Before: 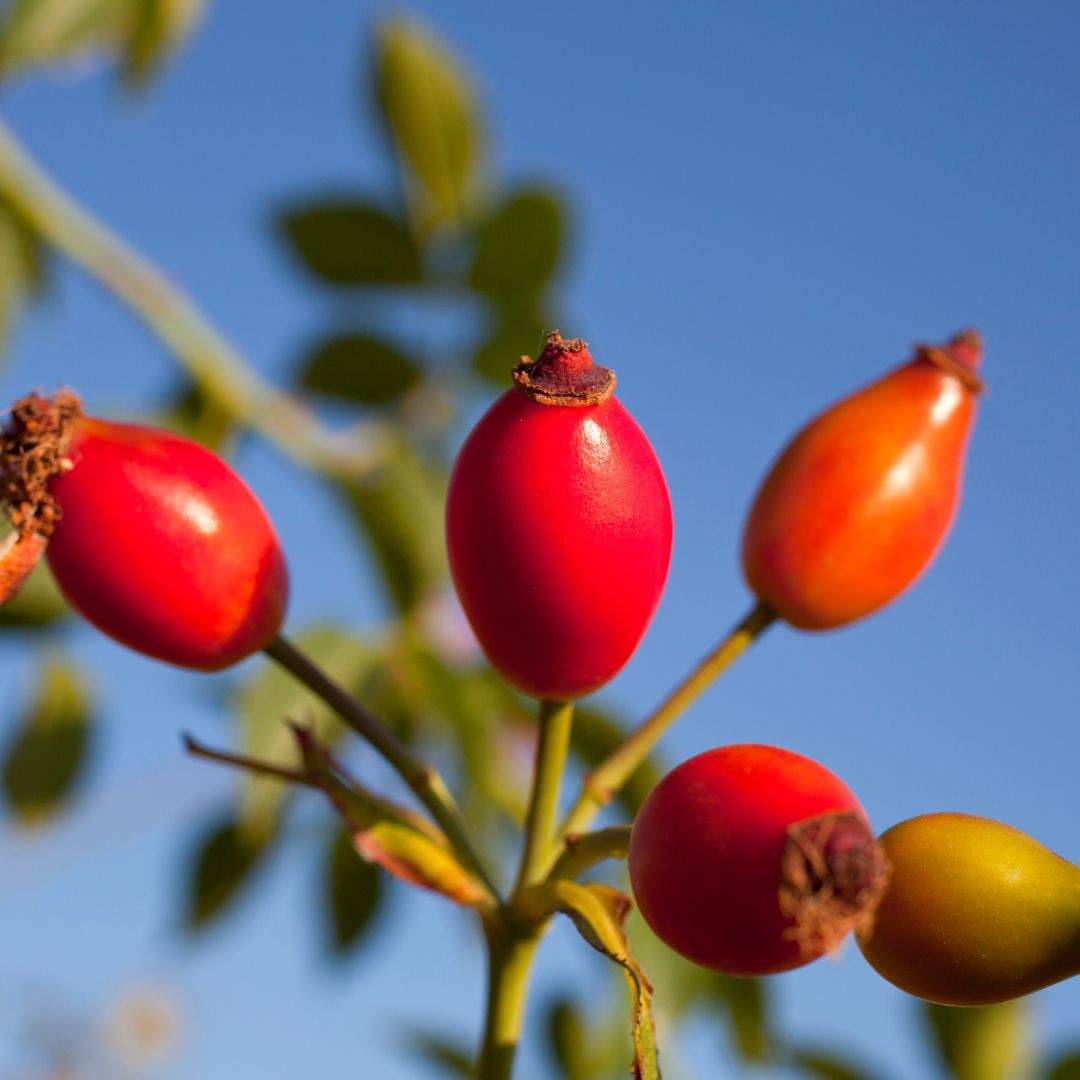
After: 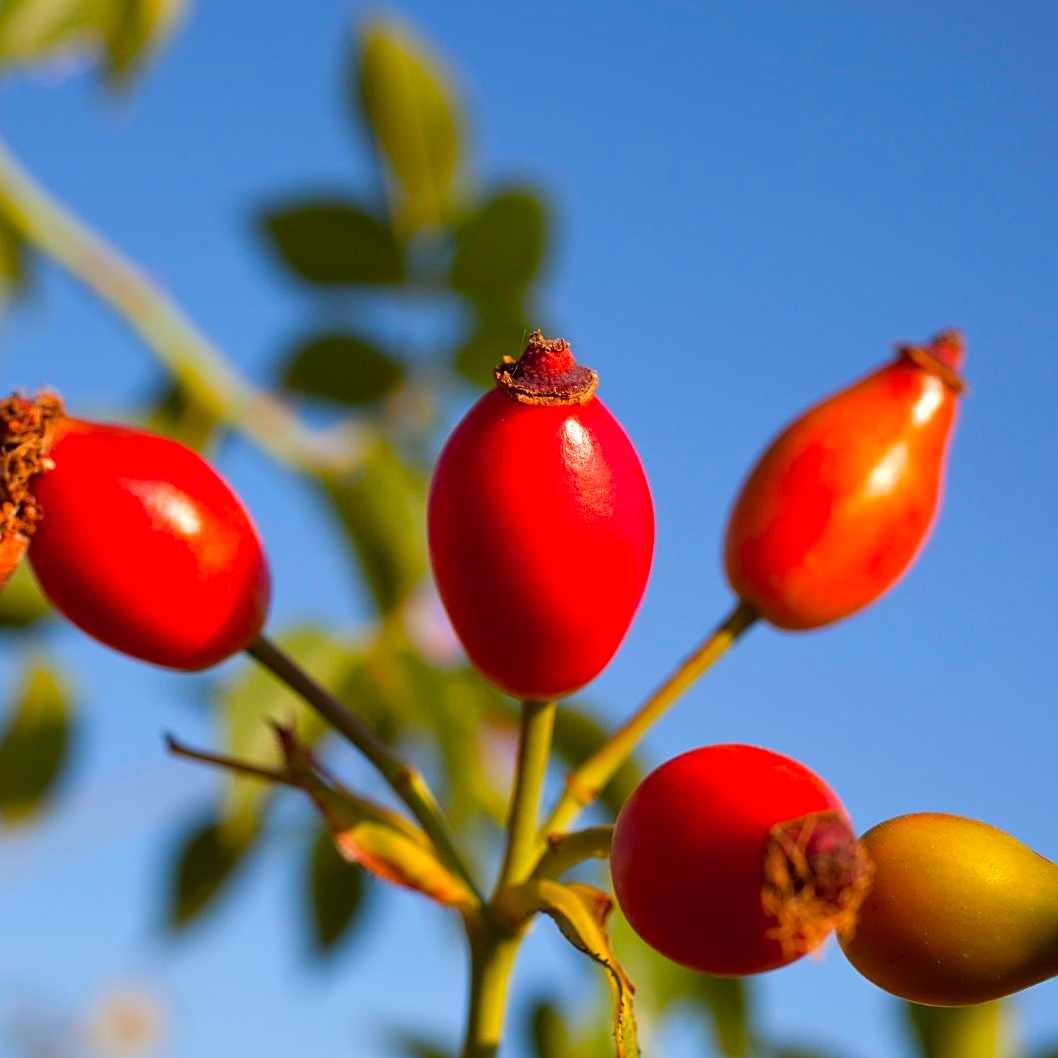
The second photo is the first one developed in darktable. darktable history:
grain: coarseness 0.81 ISO, strength 1.34%, mid-tones bias 0%
exposure: exposure 0.191 EV, compensate highlight preservation false
sharpen: on, module defaults
crop: left 1.743%, right 0.268%, bottom 2.011%
color balance: output saturation 120%
